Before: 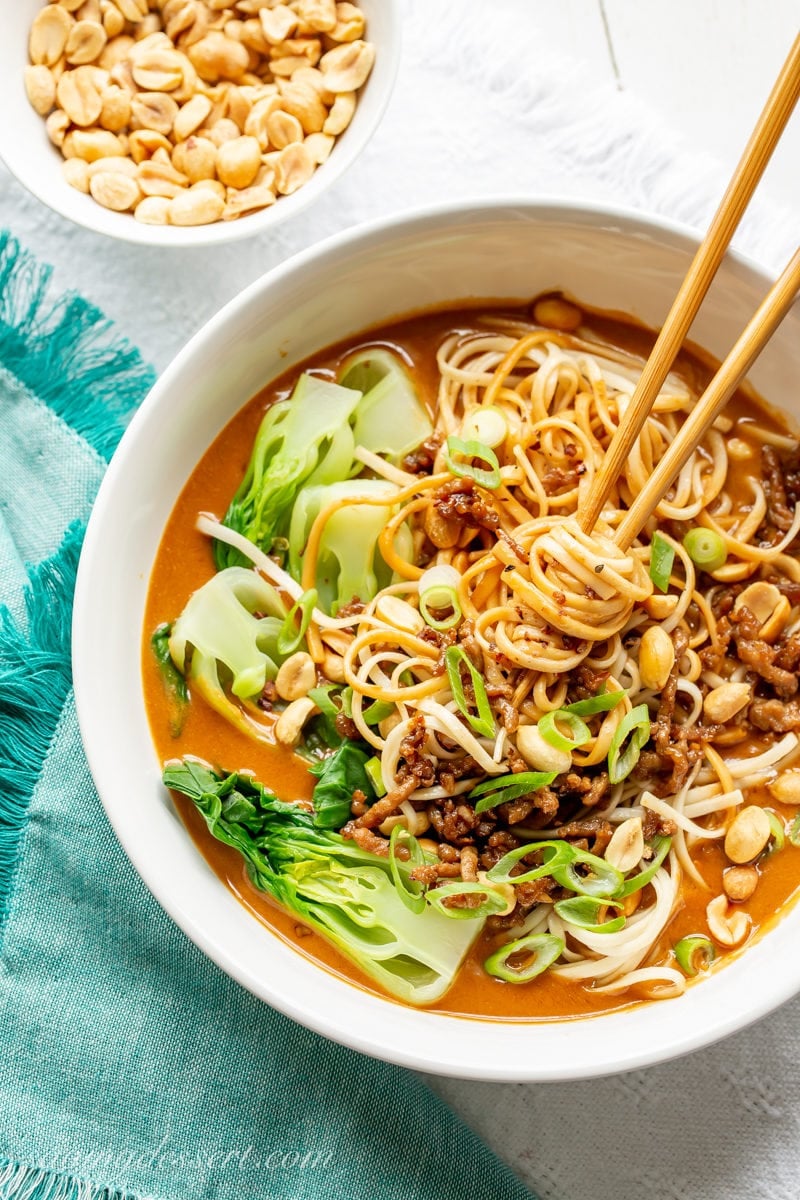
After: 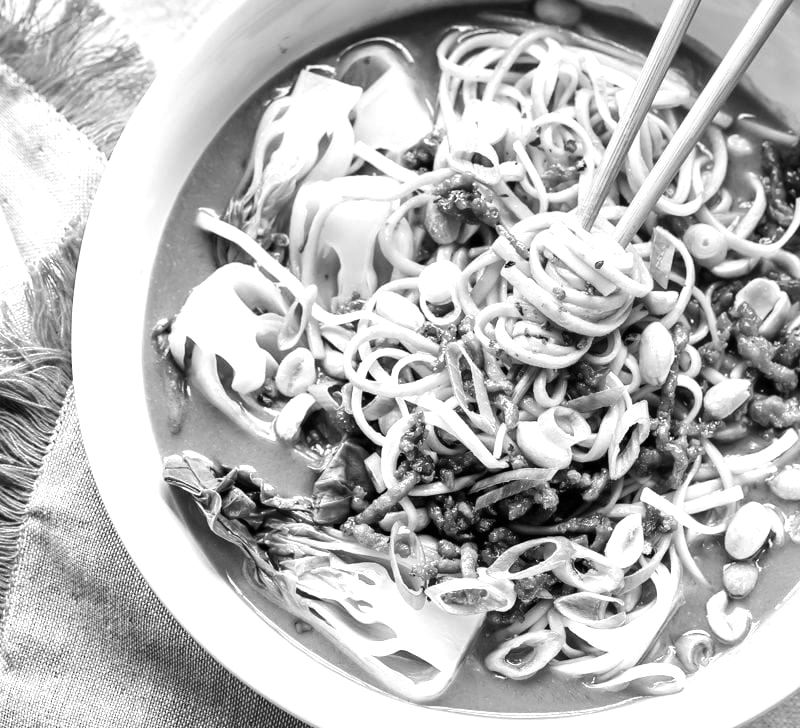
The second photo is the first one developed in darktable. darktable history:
crop and rotate: top 25.357%, bottom 13.942%
tone equalizer: -8 EV -0.75 EV, -7 EV -0.7 EV, -6 EV -0.6 EV, -5 EV -0.4 EV, -3 EV 0.4 EV, -2 EV 0.6 EV, -1 EV 0.7 EV, +0 EV 0.75 EV, edges refinement/feathering 500, mask exposure compensation -1.57 EV, preserve details no
monochrome: size 3.1
